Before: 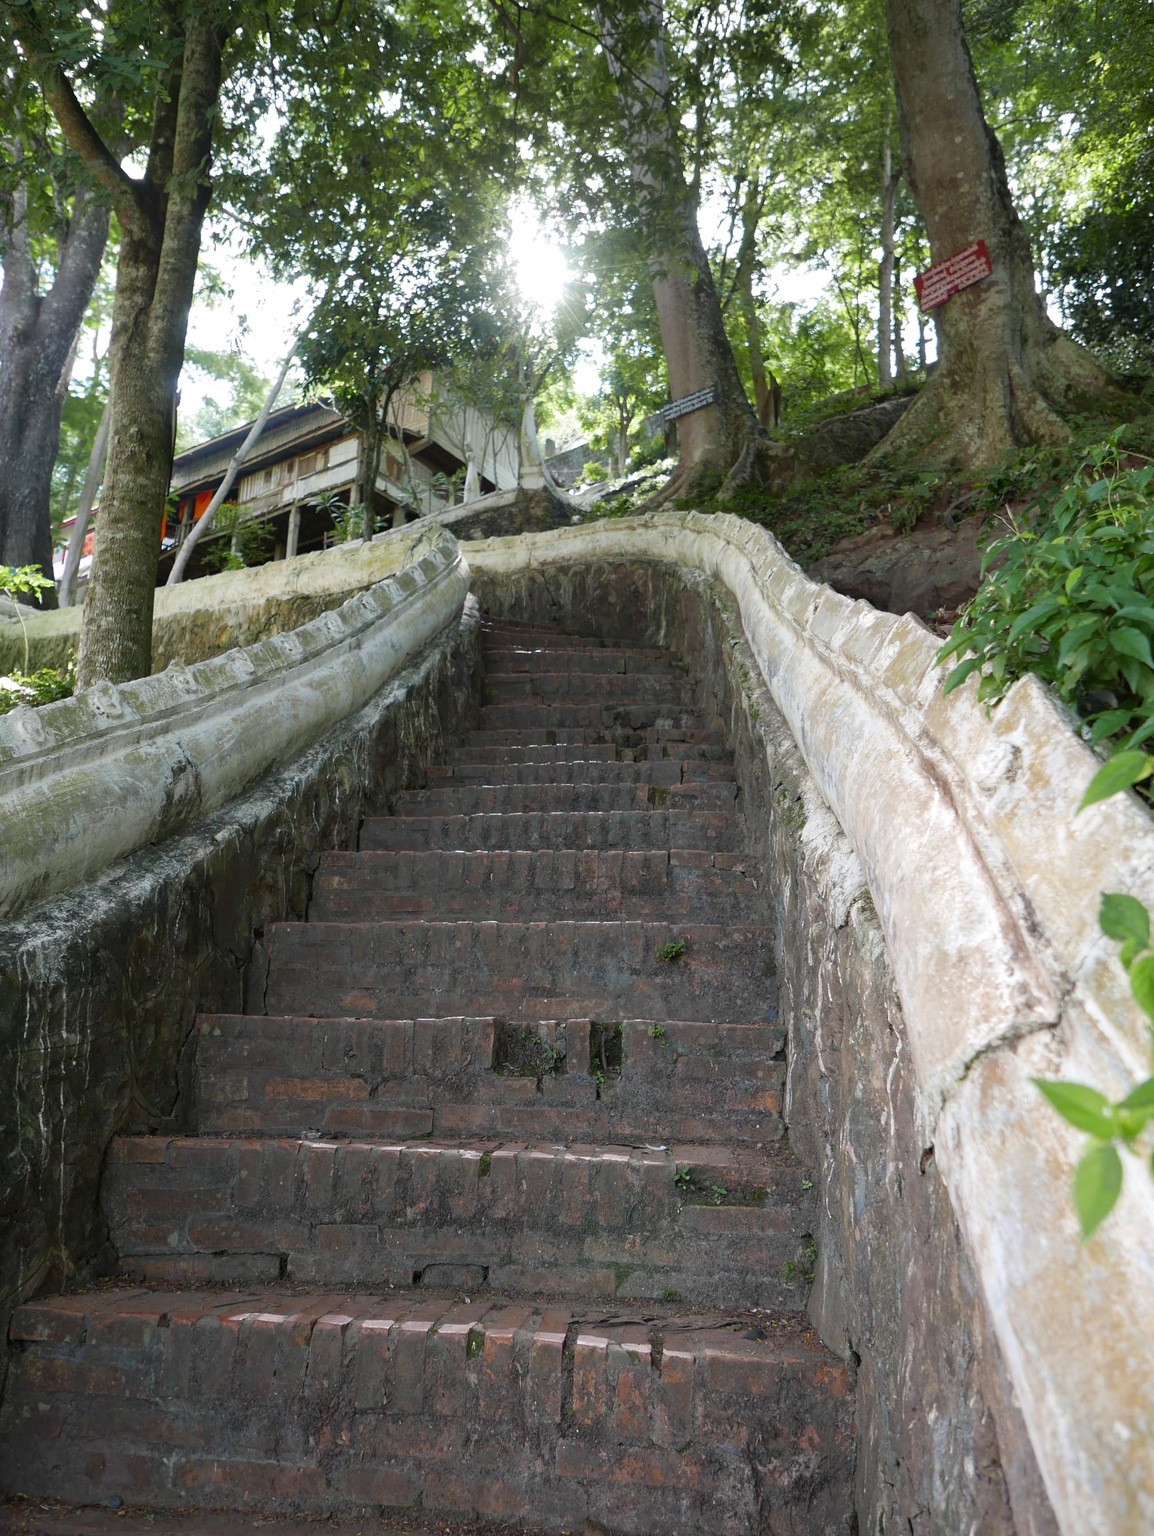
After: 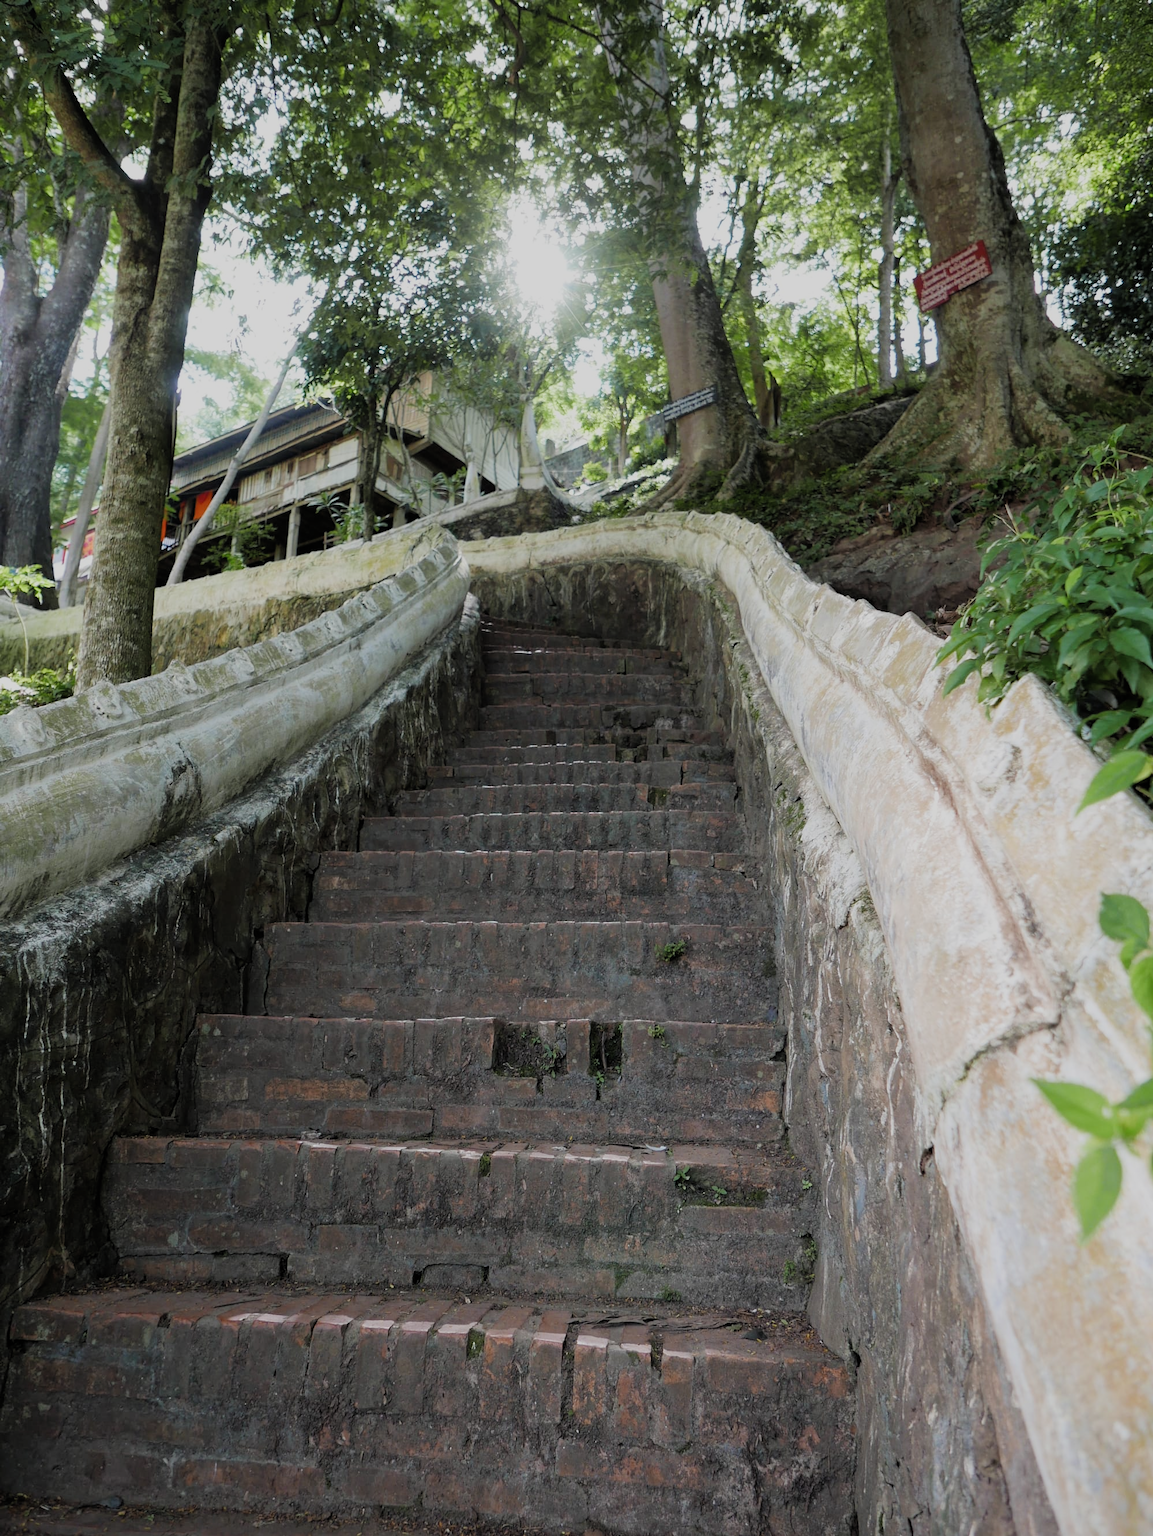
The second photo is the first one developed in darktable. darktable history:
filmic rgb: black relative exposure -7.65 EV, white relative exposure 4.56 EV, threshold 5.99 EV, hardness 3.61, add noise in highlights 0.001, color science v3 (2019), use custom middle-gray values true, iterations of high-quality reconstruction 0, contrast in highlights soft, enable highlight reconstruction true
